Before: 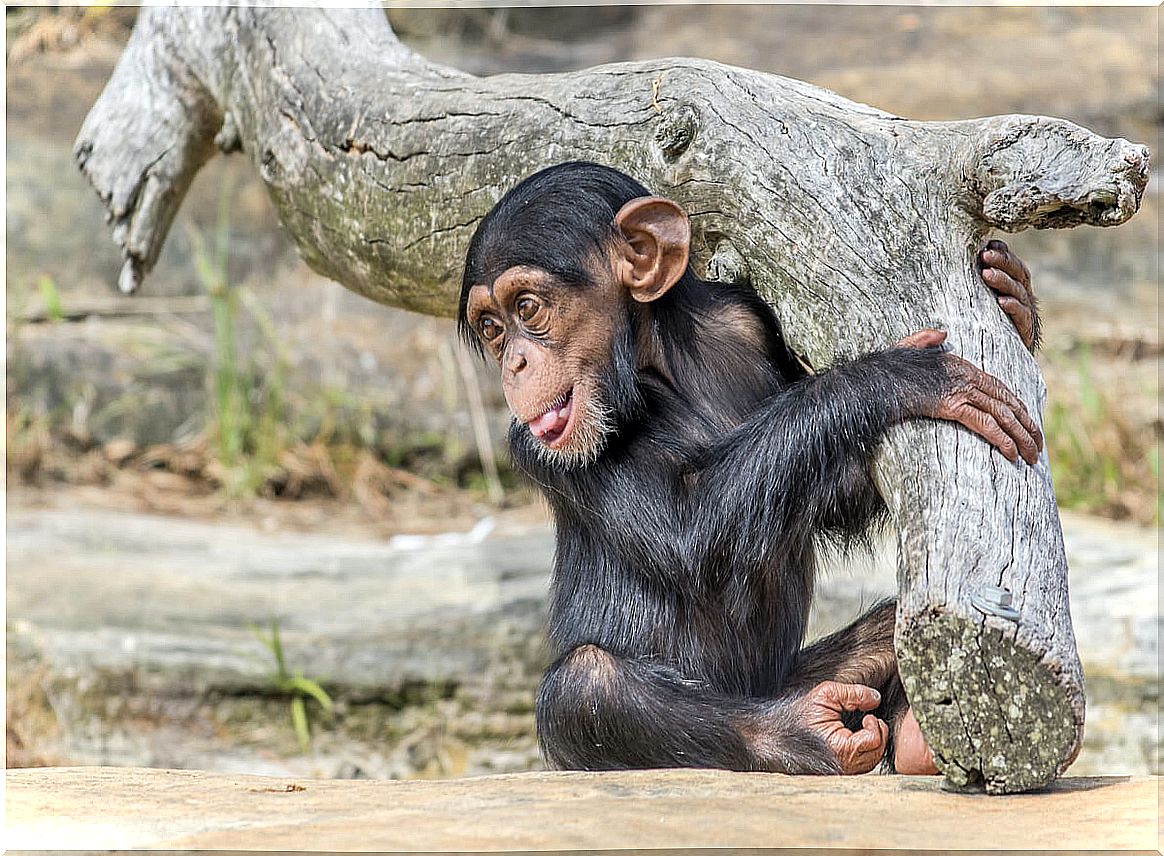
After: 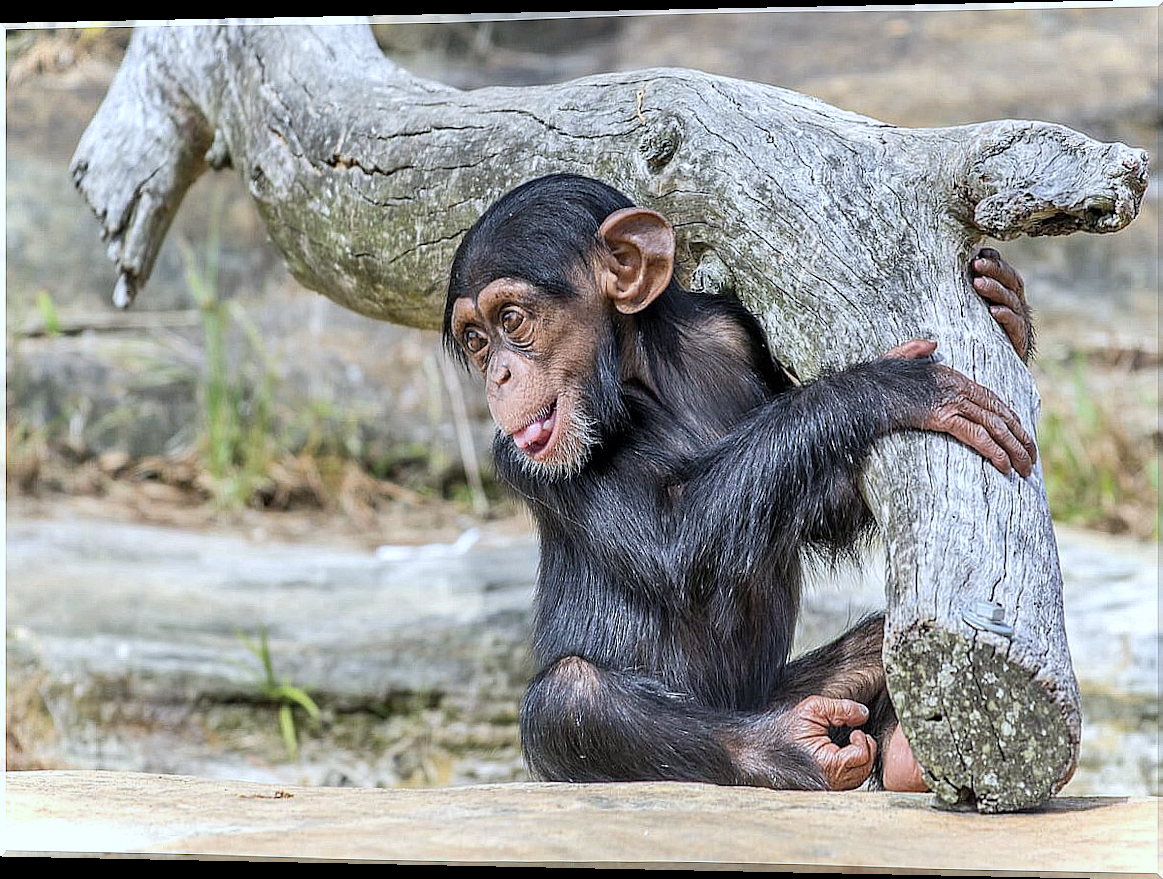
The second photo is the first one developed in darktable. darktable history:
white balance: red 0.954, blue 1.079
rotate and perspective: lens shift (horizontal) -0.055, automatic cropping off
